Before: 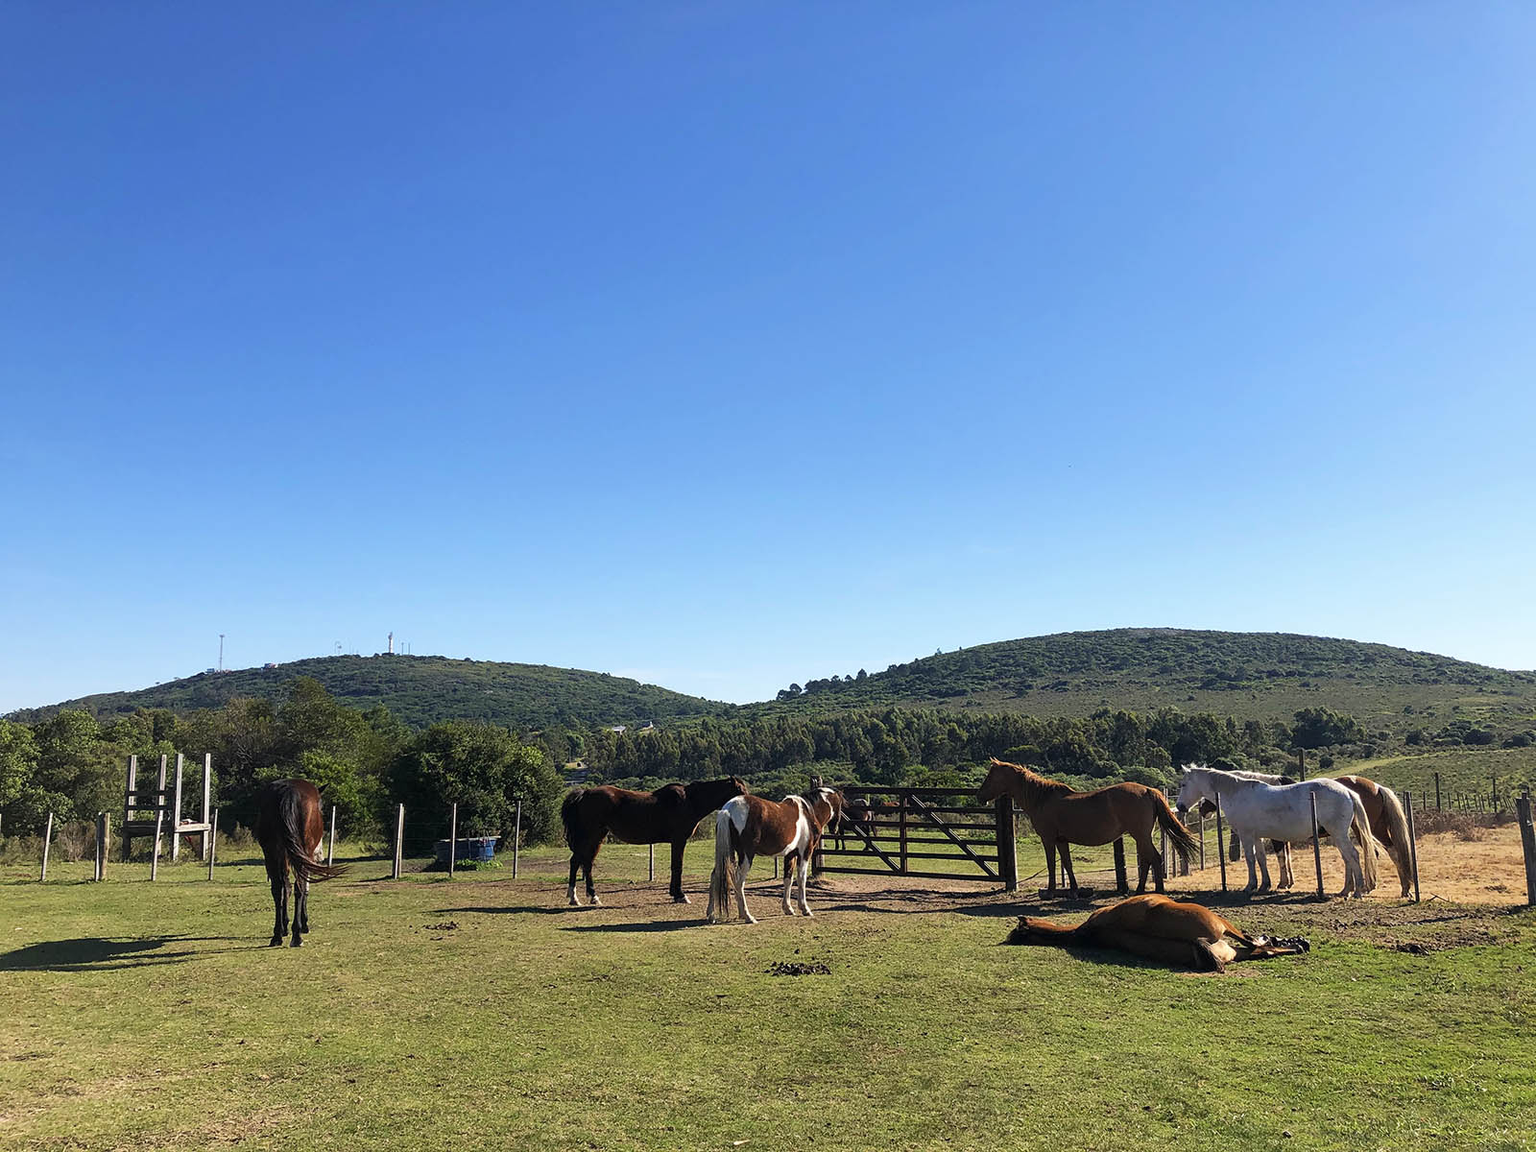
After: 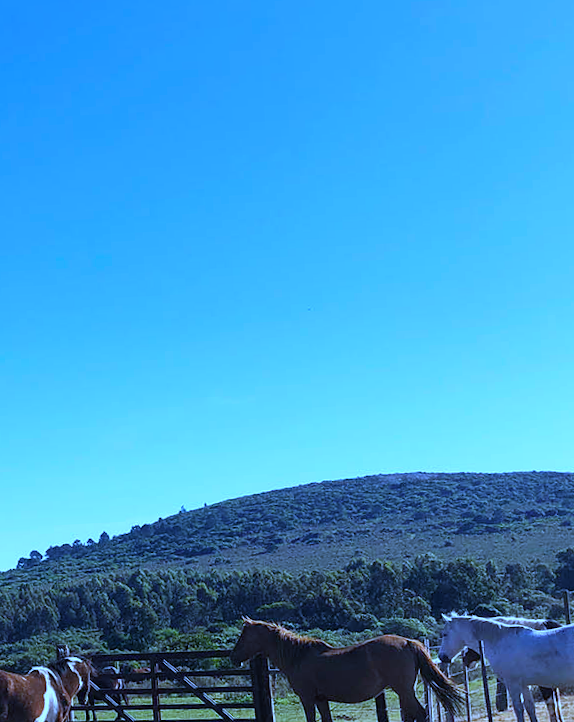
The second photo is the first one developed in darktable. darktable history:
crop and rotate: left 49.936%, top 10.094%, right 13.136%, bottom 24.256%
white balance: red 0.766, blue 1.537
rotate and perspective: rotation -3°, crop left 0.031, crop right 0.968, crop top 0.07, crop bottom 0.93
